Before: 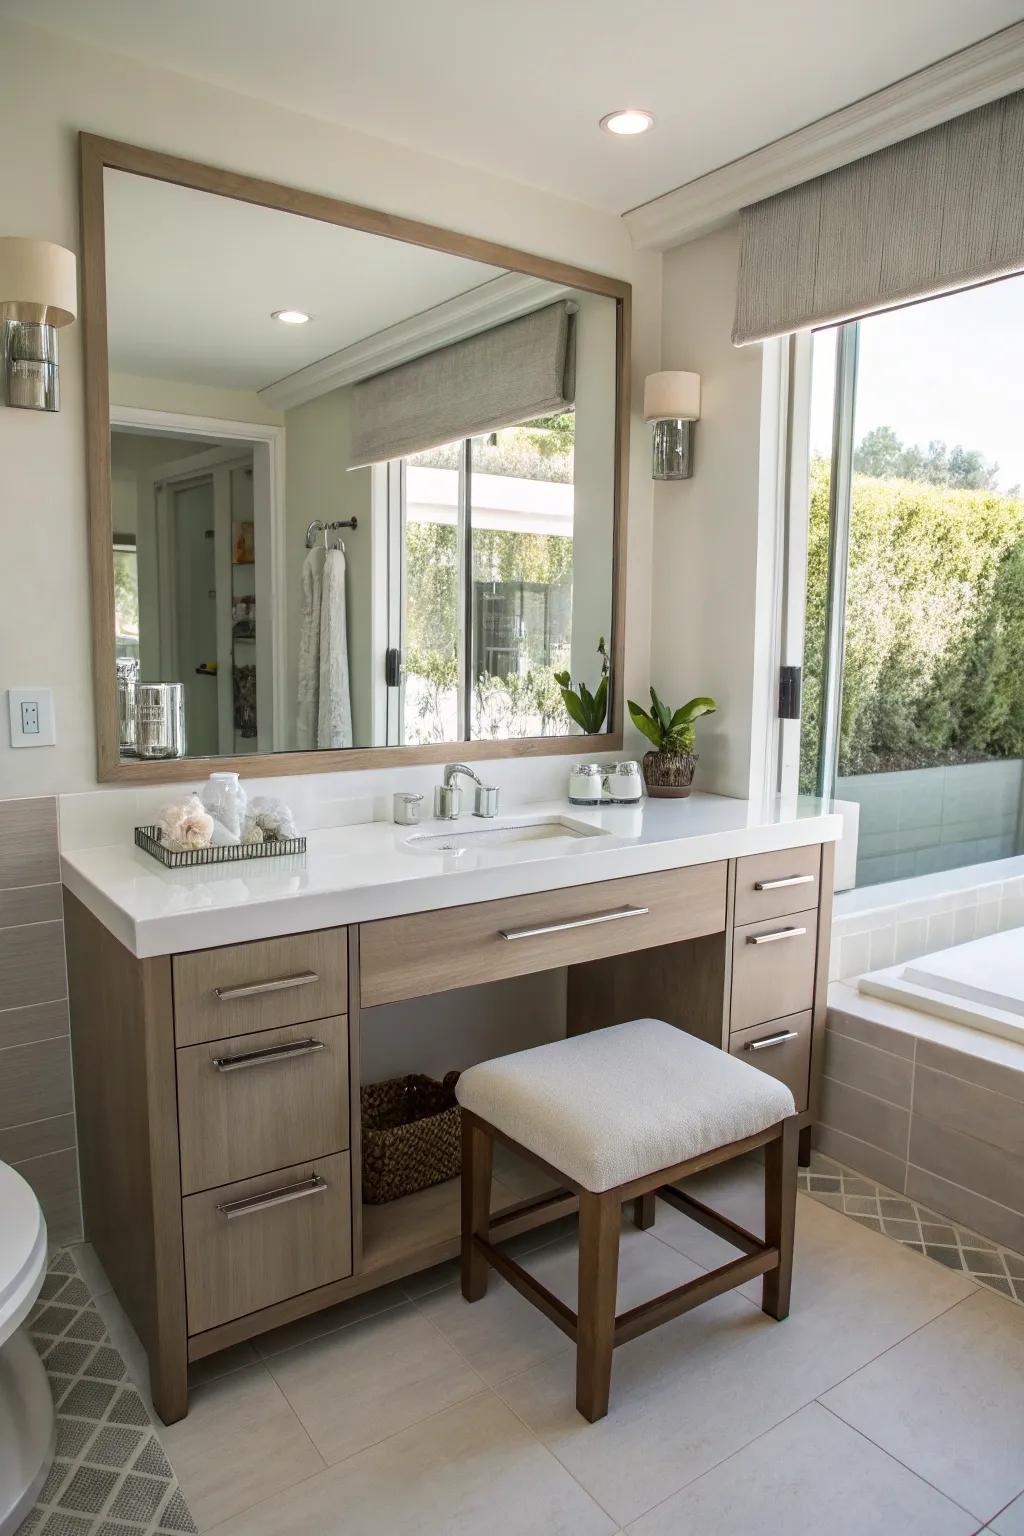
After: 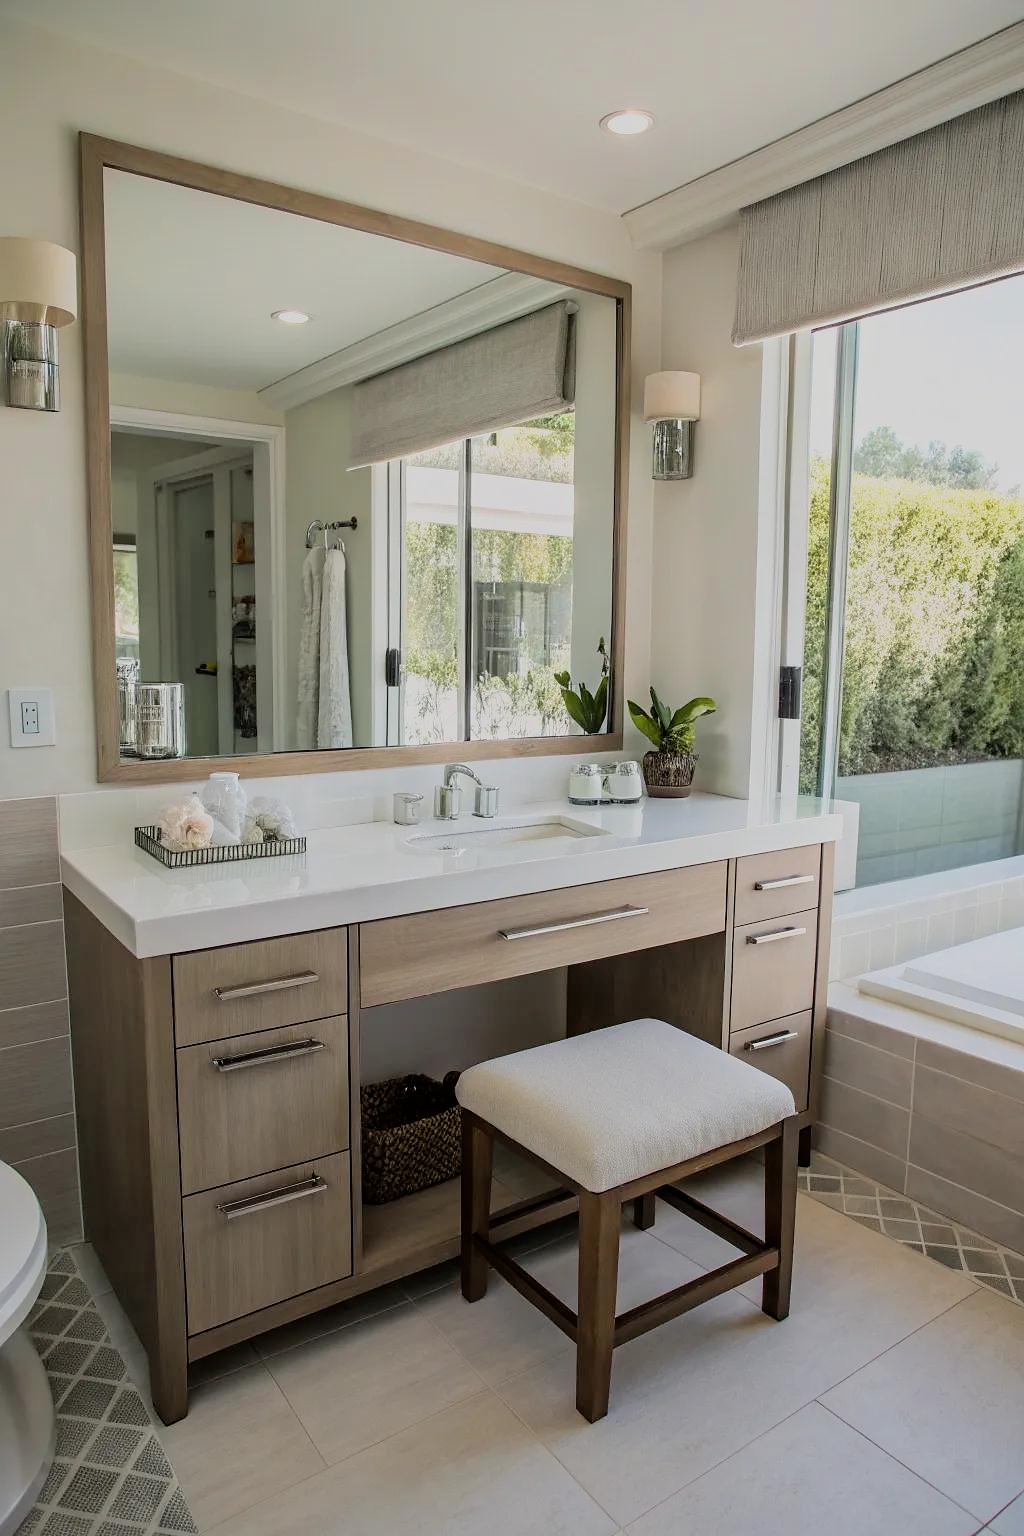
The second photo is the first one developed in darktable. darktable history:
sharpen: radius 1, threshold 1
filmic rgb: black relative exposure -7.65 EV, white relative exposure 4.56 EV, hardness 3.61, color science v6 (2022)
